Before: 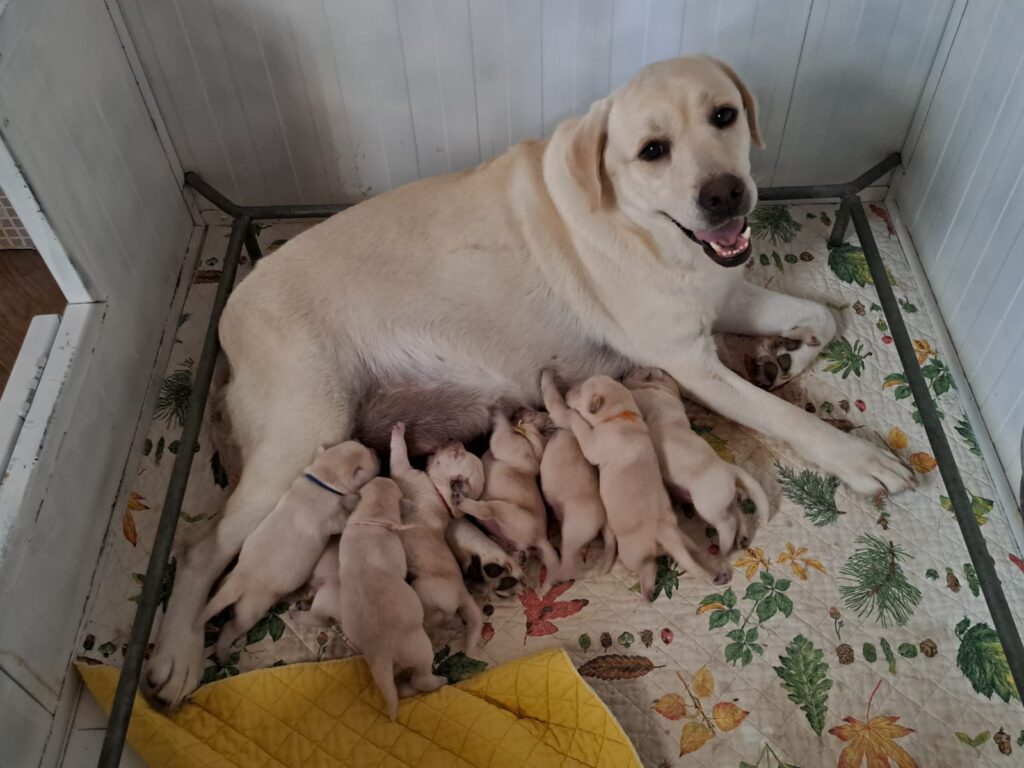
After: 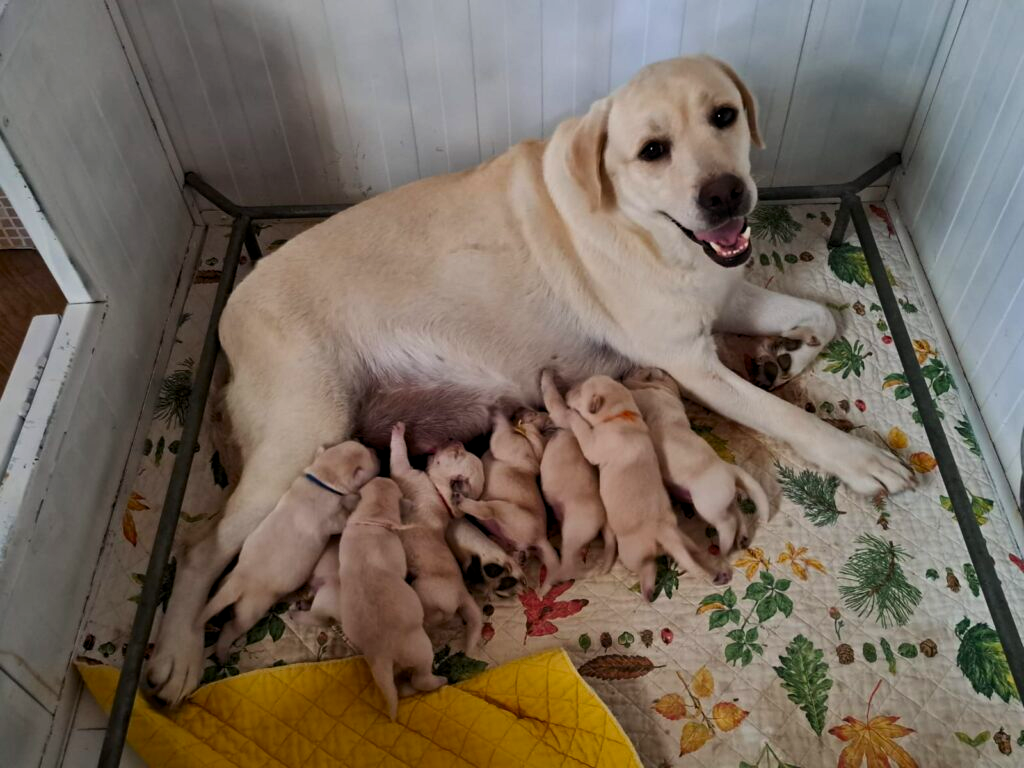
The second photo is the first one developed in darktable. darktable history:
contrast brightness saturation: contrast 0.16, saturation 0.32
levels: levels [0.016, 0.5, 0.996]
